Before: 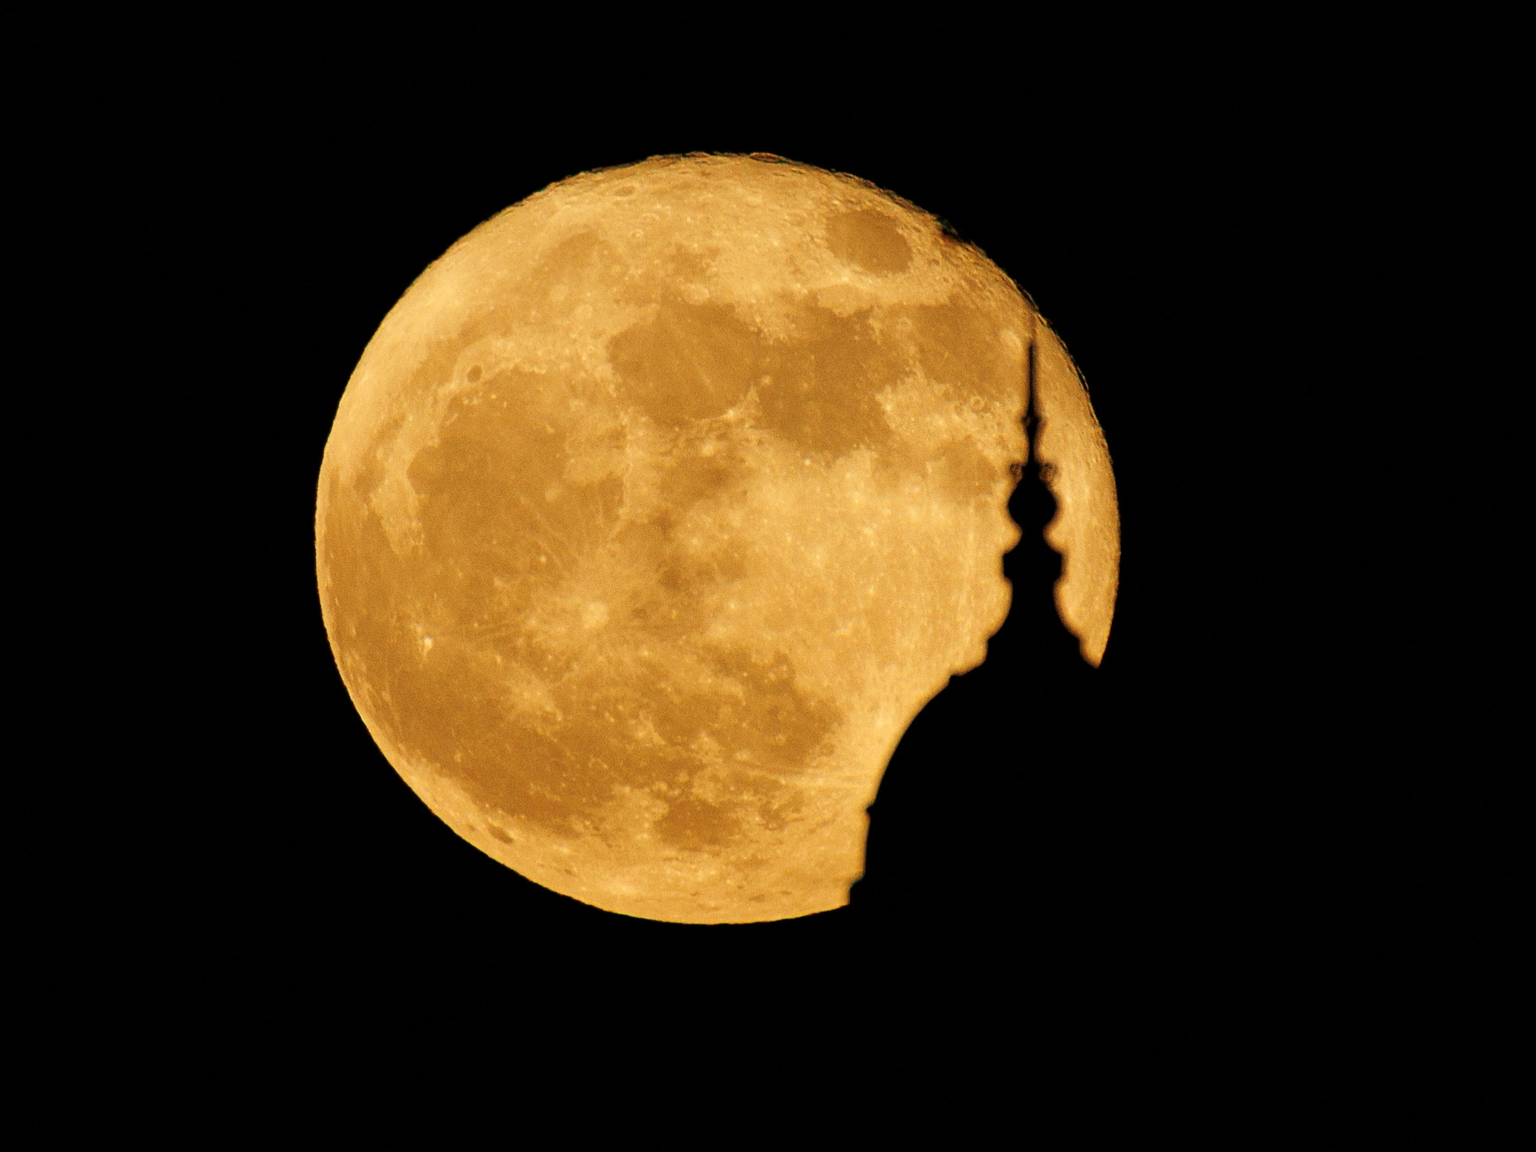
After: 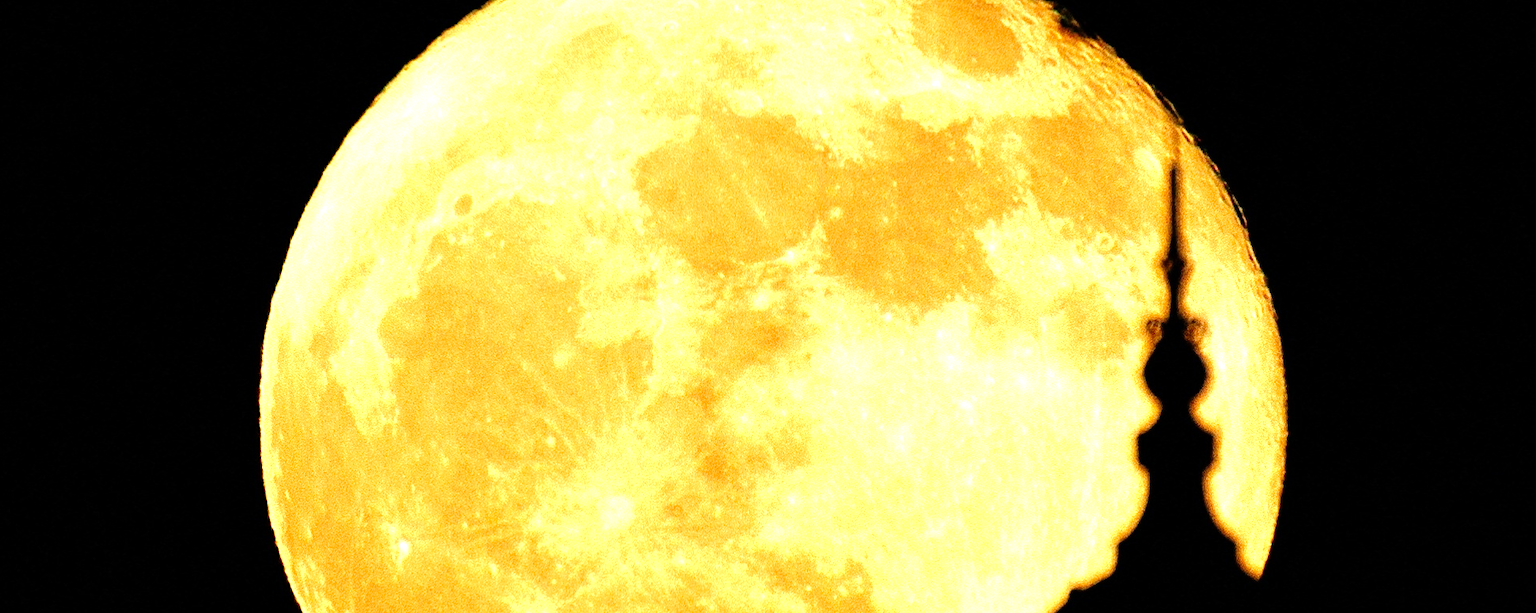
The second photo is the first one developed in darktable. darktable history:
levels: black 0.044%, levels [0, 0.43, 0.859]
crop: left 7.275%, top 18.541%, right 14.361%, bottom 39.712%
base curve: curves: ch0 [(0, 0) (0.008, 0.007) (0.022, 0.029) (0.048, 0.089) (0.092, 0.197) (0.191, 0.399) (0.275, 0.534) (0.357, 0.65) (0.477, 0.78) (0.542, 0.833) (0.799, 0.973) (1, 1)], preserve colors none
tone equalizer: -8 EV 0.001 EV, -7 EV -0.001 EV, -6 EV 0.004 EV, -5 EV -0.056 EV, -4 EV -0.109 EV, -3 EV -0.147 EV, -2 EV 0.228 EV, -1 EV 0.703 EV, +0 EV 0.494 EV, edges refinement/feathering 500, mask exposure compensation -1.57 EV, preserve details no
